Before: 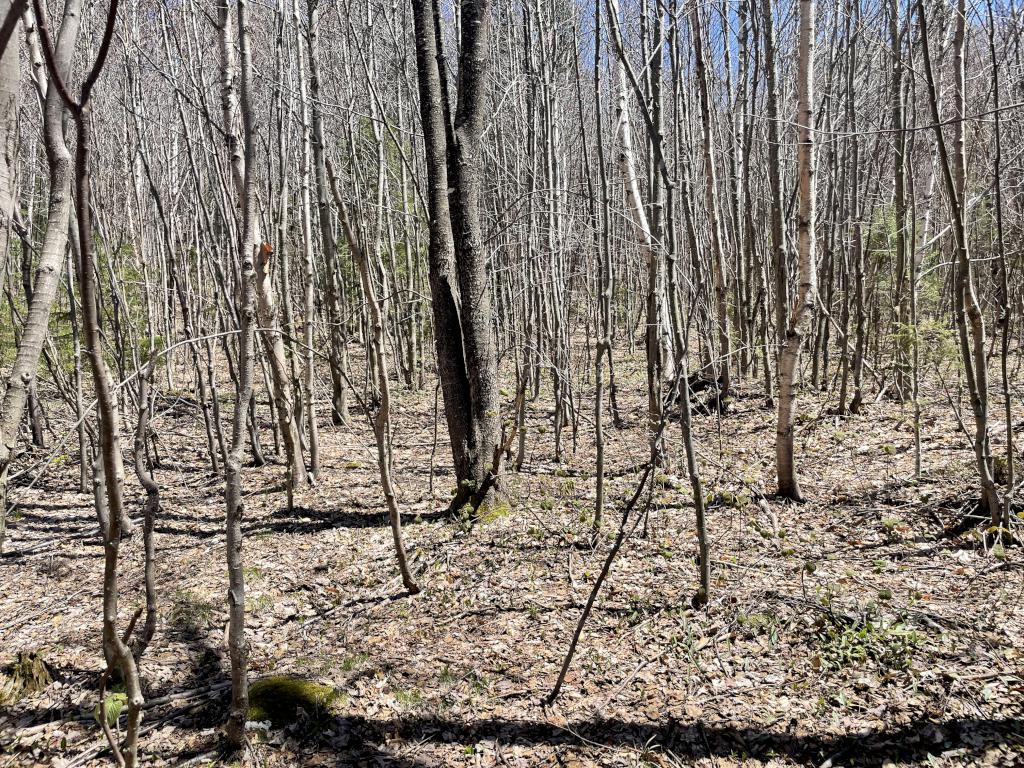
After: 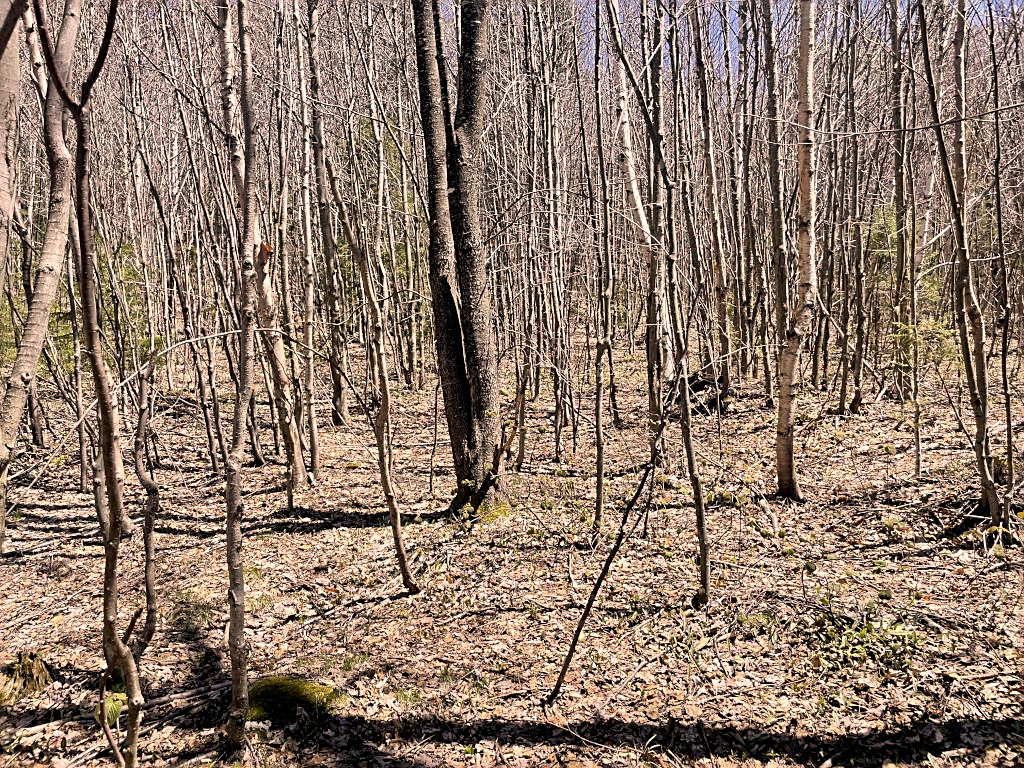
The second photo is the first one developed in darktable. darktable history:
color correction: highlights a* 11.56, highlights b* 11.5
sharpen: on, module defaults
